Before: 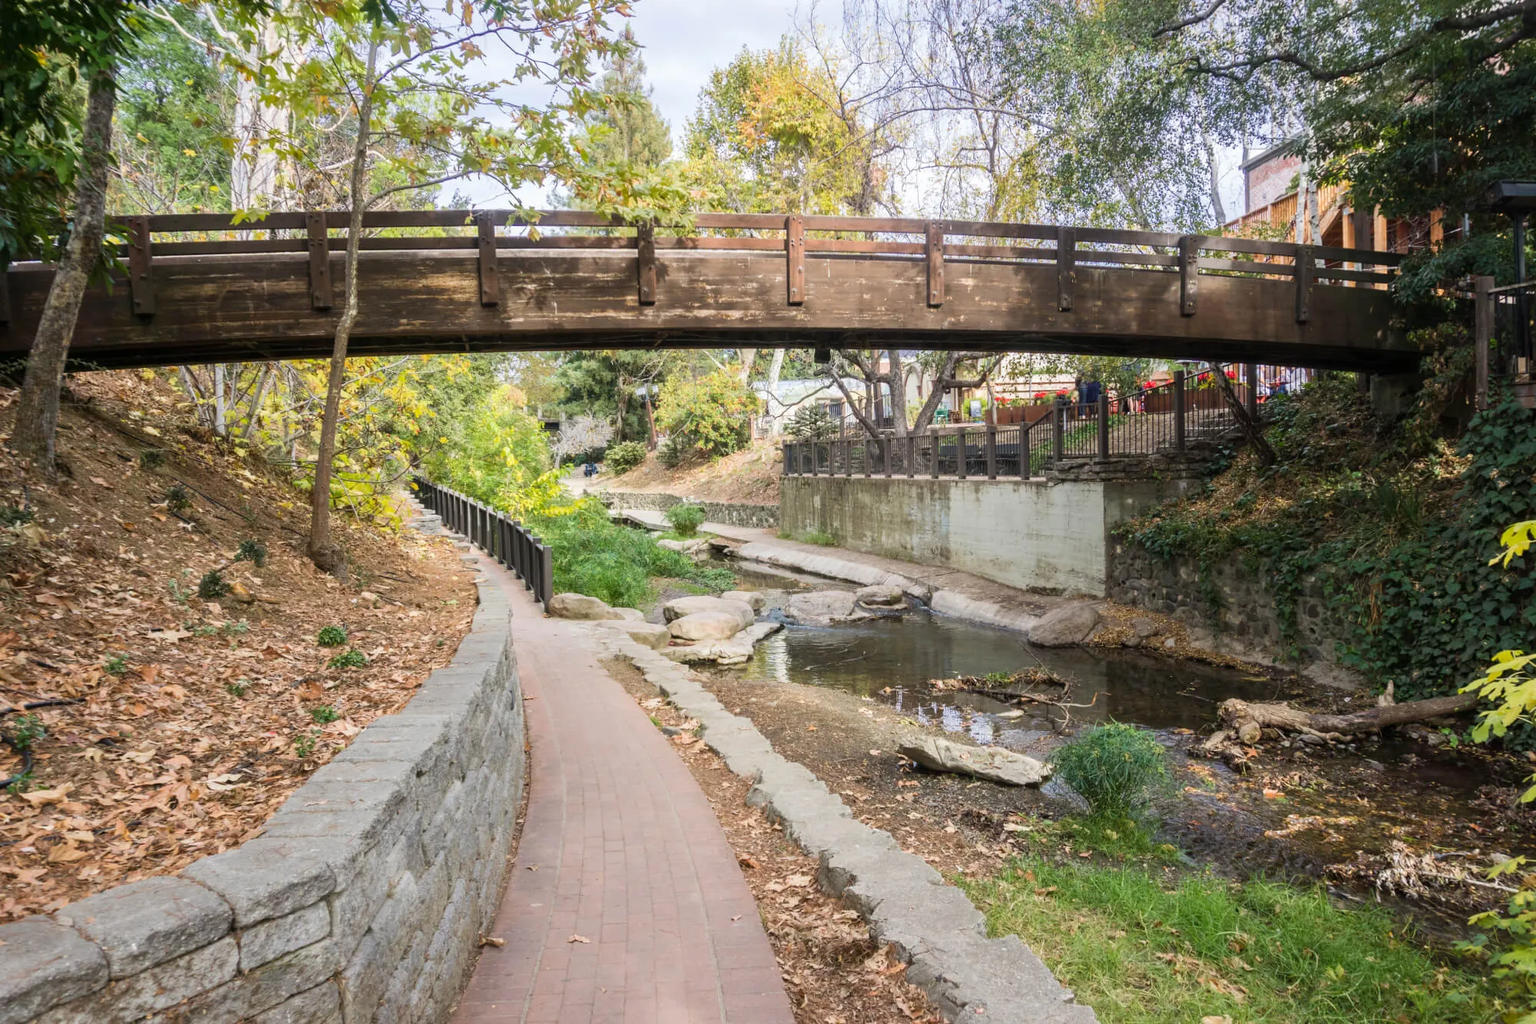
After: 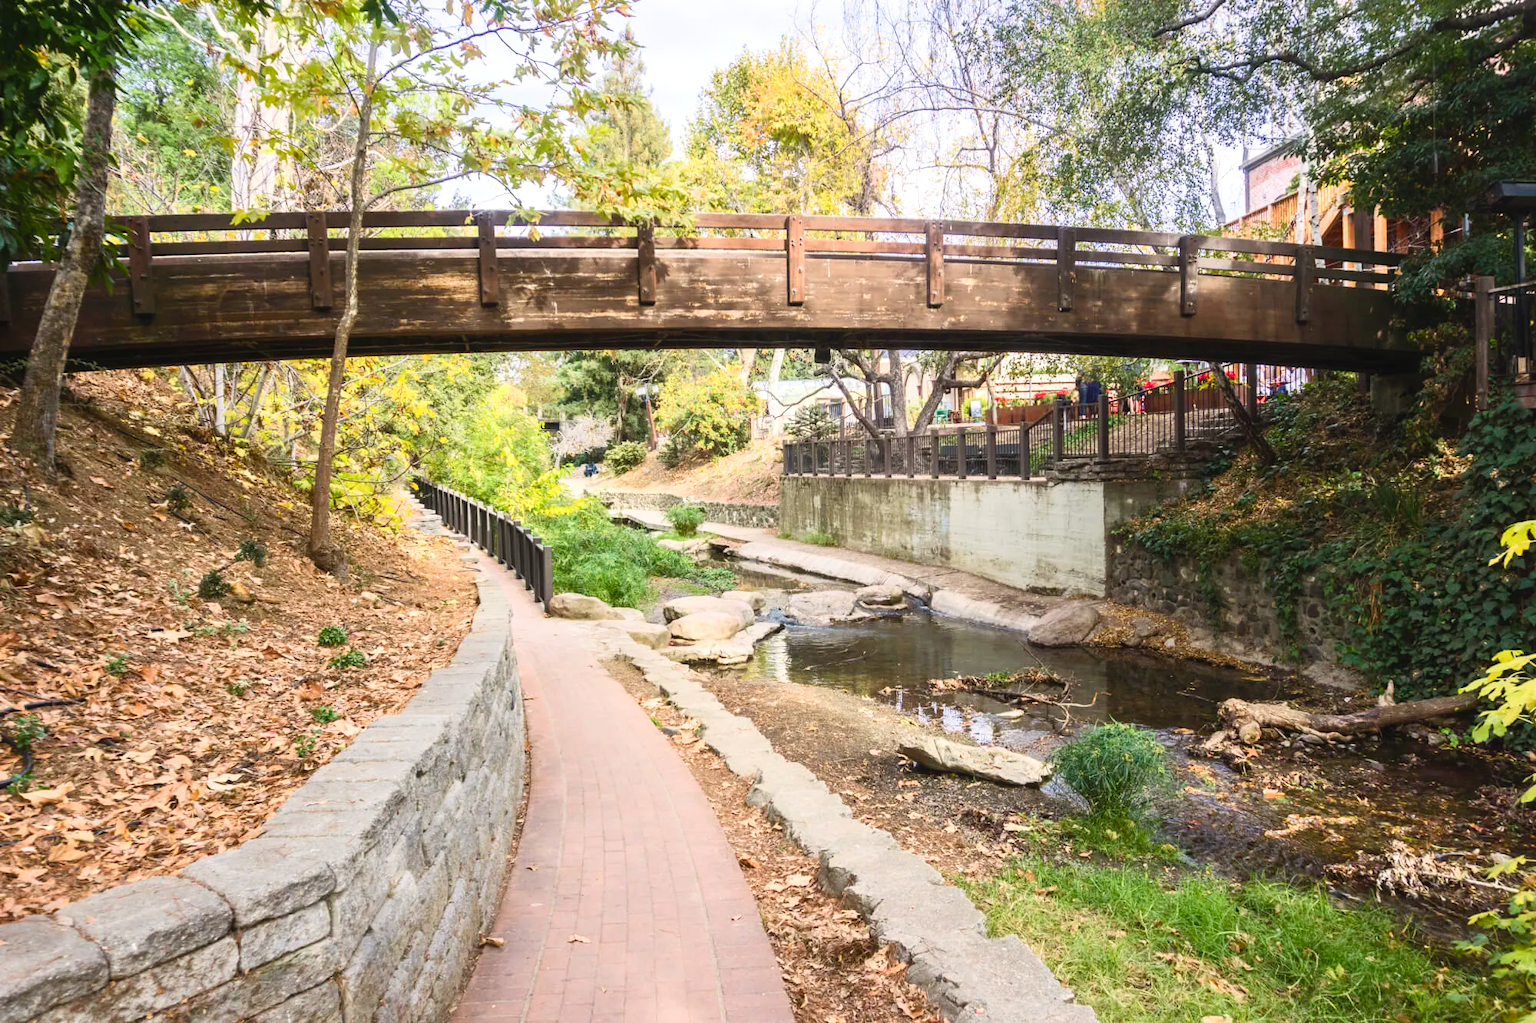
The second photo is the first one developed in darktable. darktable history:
contrast brightness saturation: contrast 0.2, brightness 0.16, saturation 0.22
color balance rgb: shadows lift › chroma 1%, shadows lift › hue 28.8°, power › hue 60°, highlights gain › chroma 1%, highlights gain › hue 60°, global offset › luminance 0.25%, perceptual saturation grading › highlights -20%, perceptual saturation grading › shadows 20%, perceptual brilliance grading › highlights 5%, perceptual brilliance grading › shadows -10%, global vibrance 19.67%
